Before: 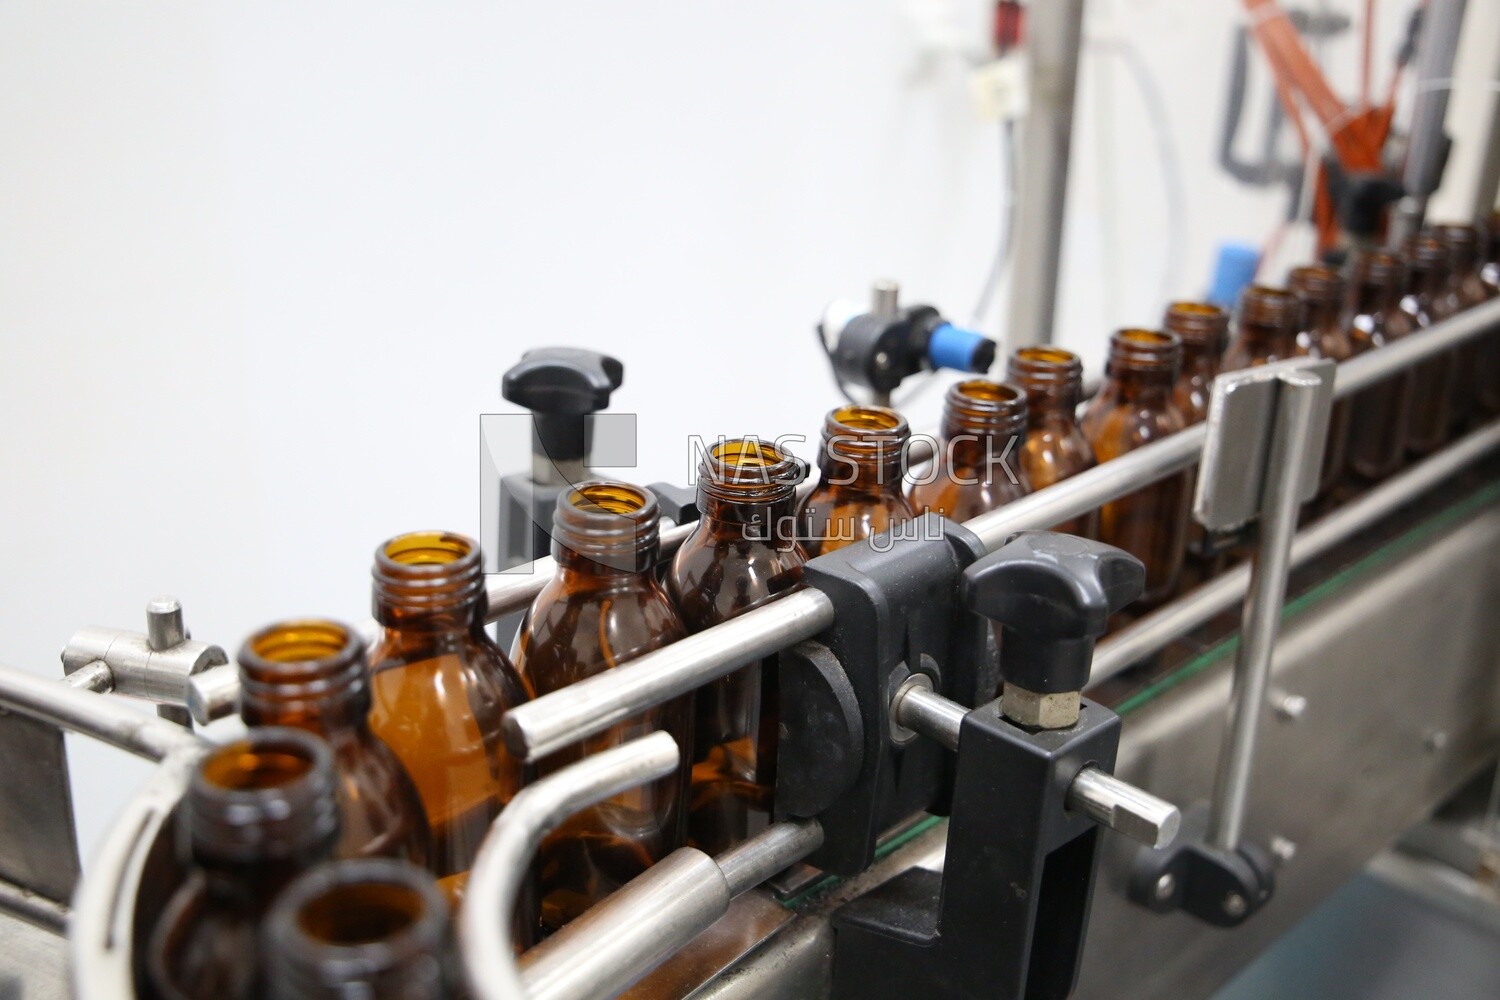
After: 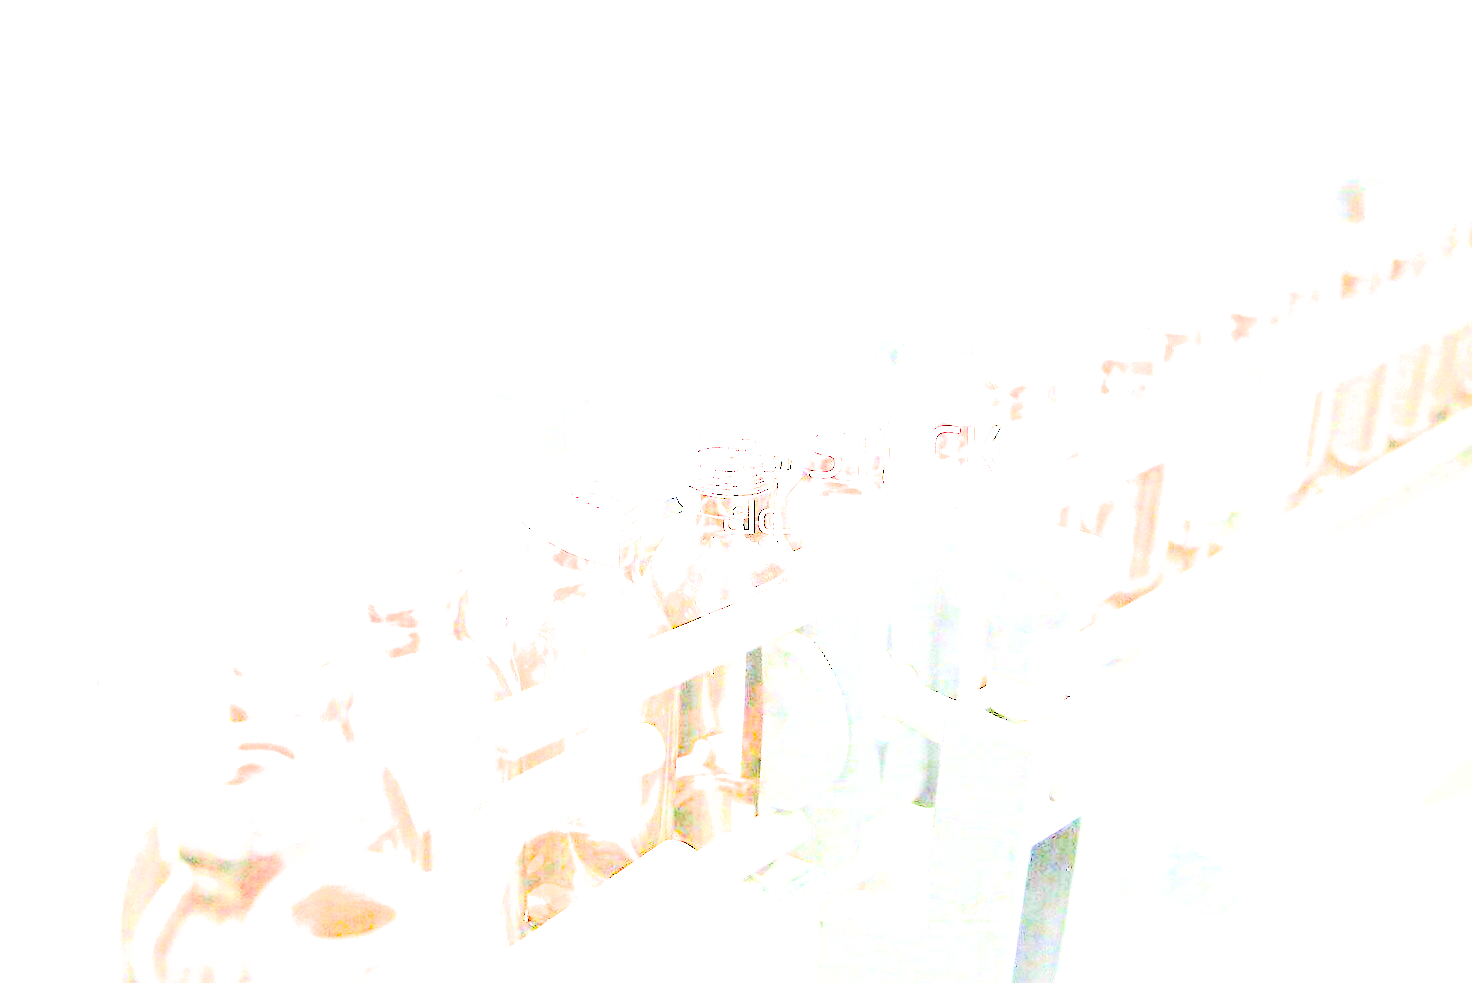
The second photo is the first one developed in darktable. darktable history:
rotate and perspective: rotation -0.45°, automatic cropping original format, crop left 0.008, crop right 0.992, crop top 0.012, crop bottom 0.988
crop and rotate: left 0.614%, top 0.179%, bottom 0.309%
exposure: exposure 8 EV, compensate highlight preservation false
contrast brightness saturation: contrast 0.39, brightness 0.1
filmic rgb: black relative exposure -7.65 EV, white relative exposure 4.56 EV, hardness 3.61
shadows and highlights: shadows 12, white point adjustment 1.2, soften with gaussian
